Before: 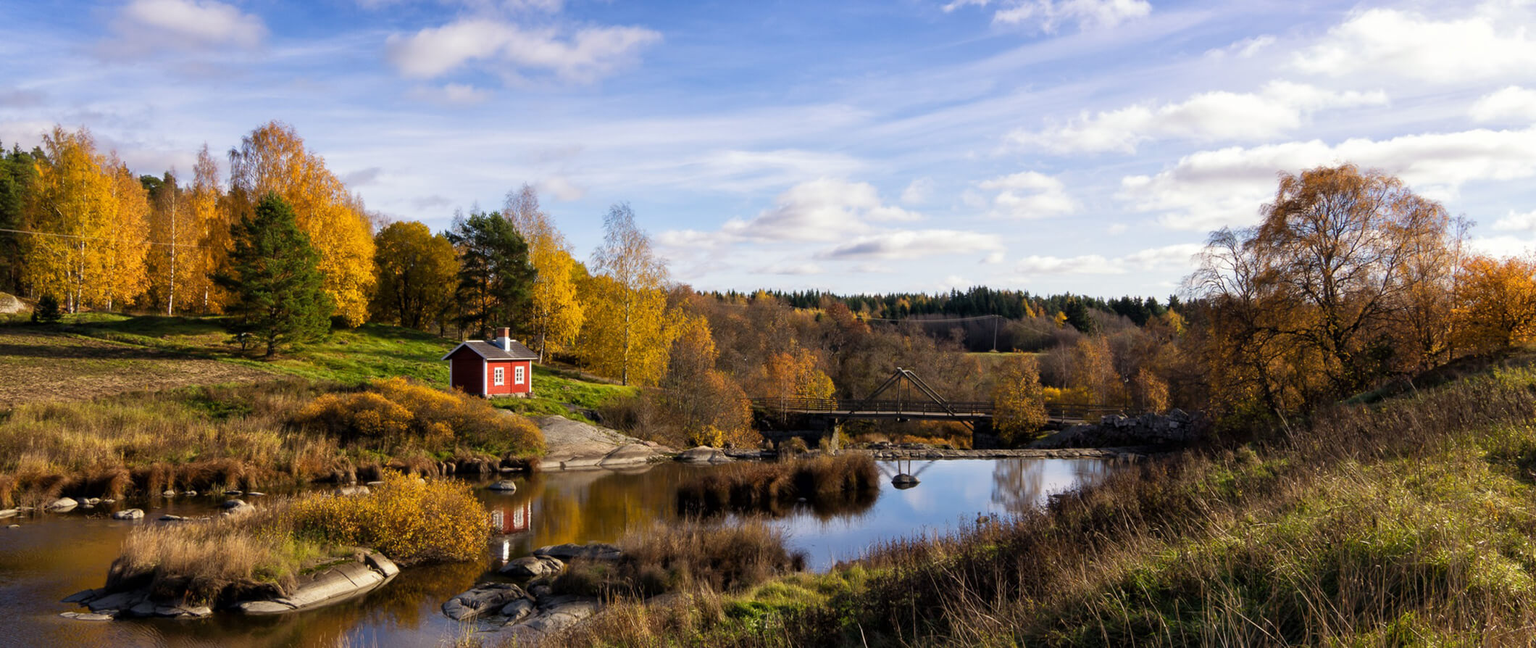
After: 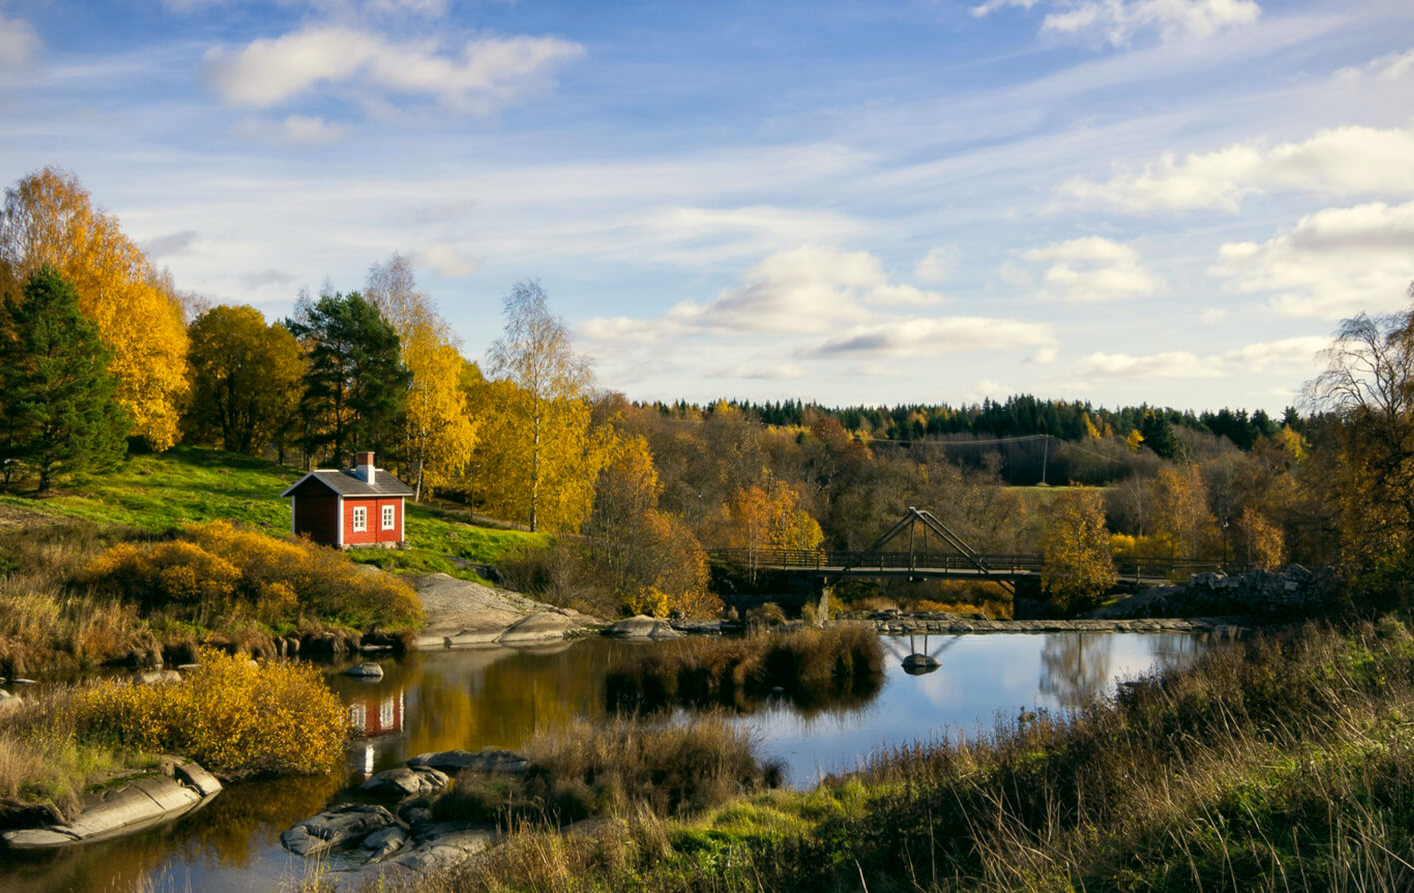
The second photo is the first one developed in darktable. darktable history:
vignetting: fall-off radius 92.9%, dithering 8-bit output
crop and rotate: left 15.545%, right 17.745%
color correction: highlights a* -0.352, highlights b* 9.62, shadows a* -9.03, shadows b* 1.09
